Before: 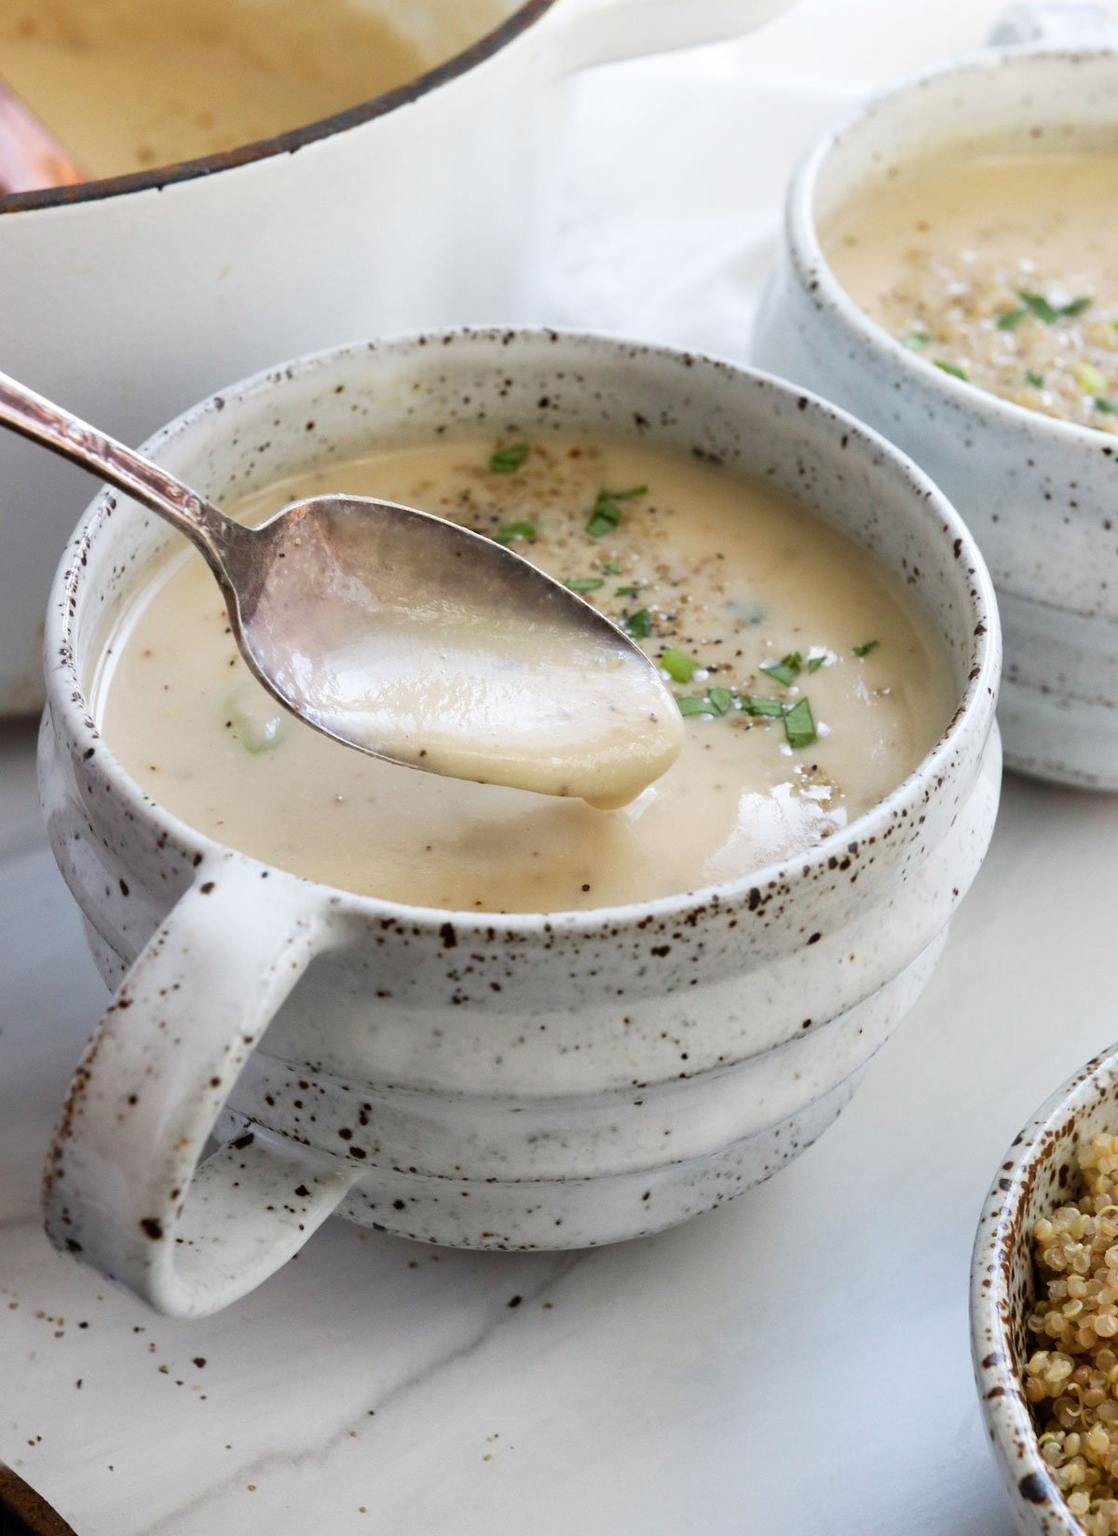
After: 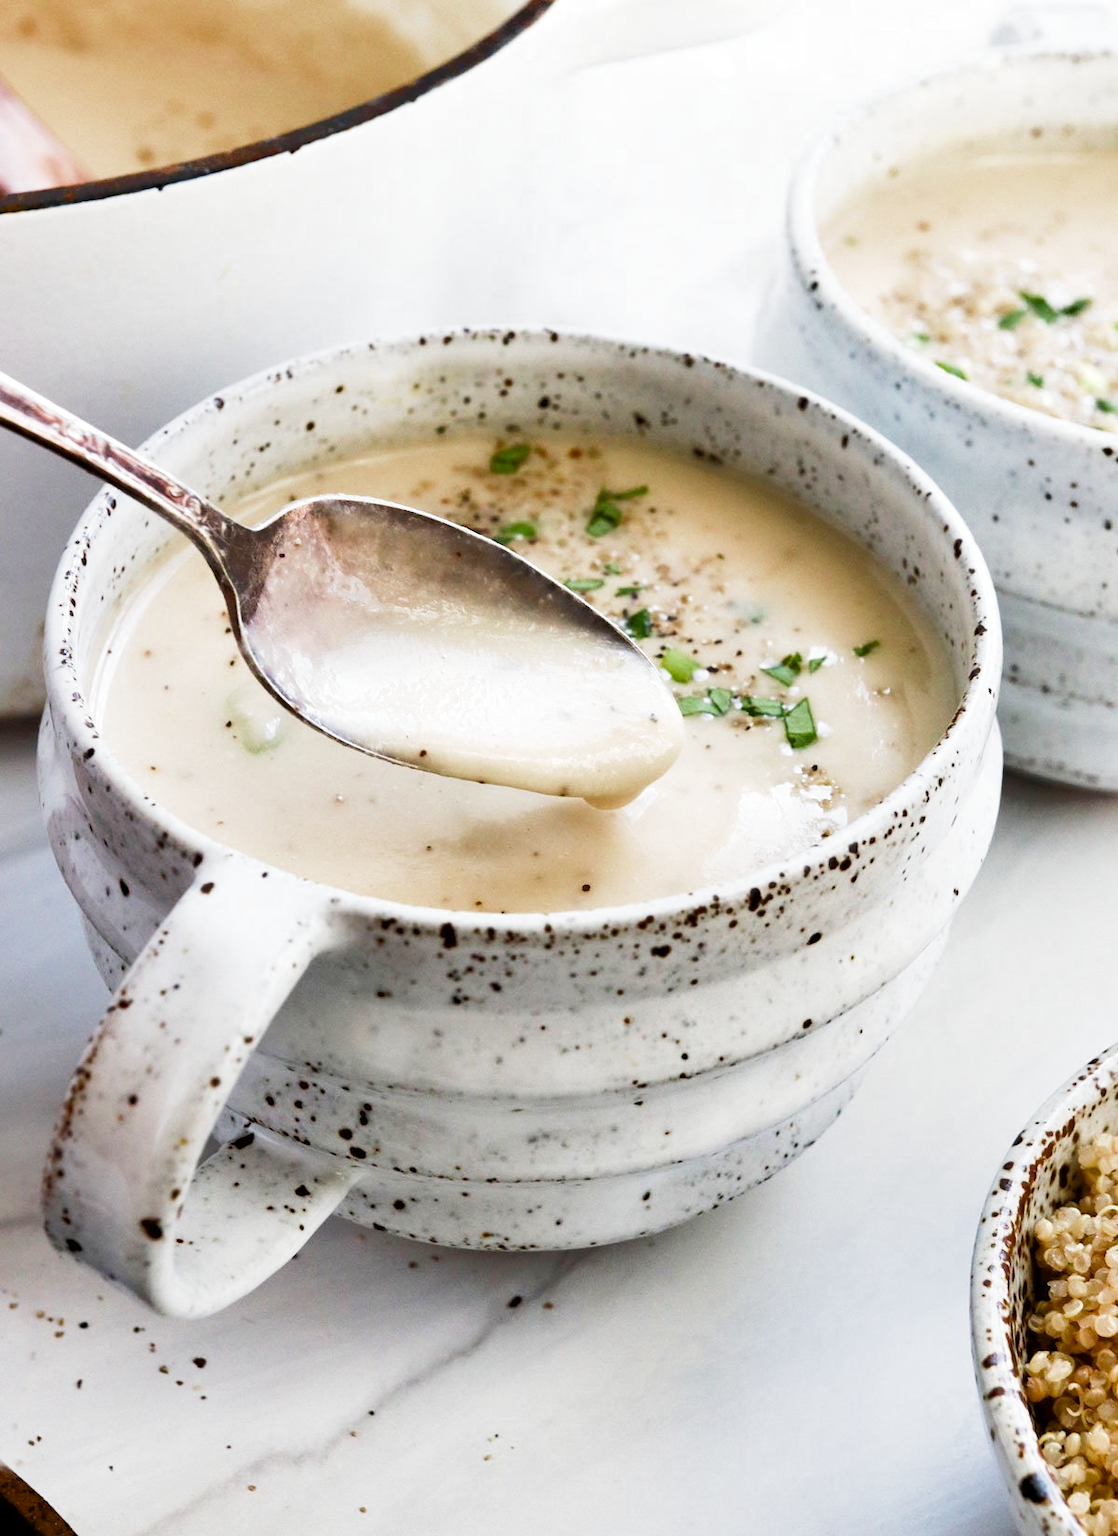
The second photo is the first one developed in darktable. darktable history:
exposure: black level correction 0.007, exposure 0.093 EV, compensate highlight preservation false
shadows and highlights: soften with gaussian
filmic rgb: middle gray luminance 9.23%, black relative exposure -10.55 EV, white relative exposure 3.45 EV, threshold 6 EV, target black luminance 0%, hardness 5.98, latitude 59.69%, contrast 1.087, highlights saturation mix 5%, shadows ↔ highlights balance 29.23%, add noise in highlights 0, color science v3 (2019), use custom middle-gray values true, iterations of high-quality reconstruction 0, contrast in highlights soft, enable highlight reconstruction true
